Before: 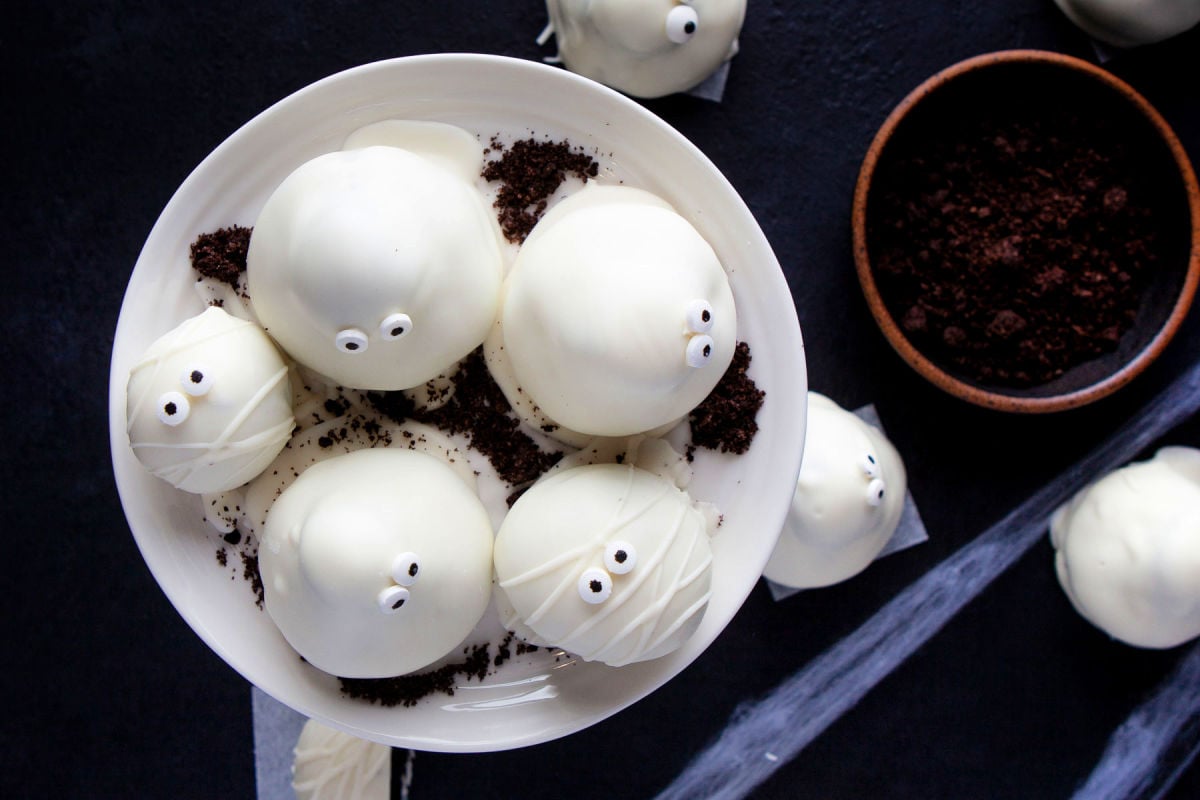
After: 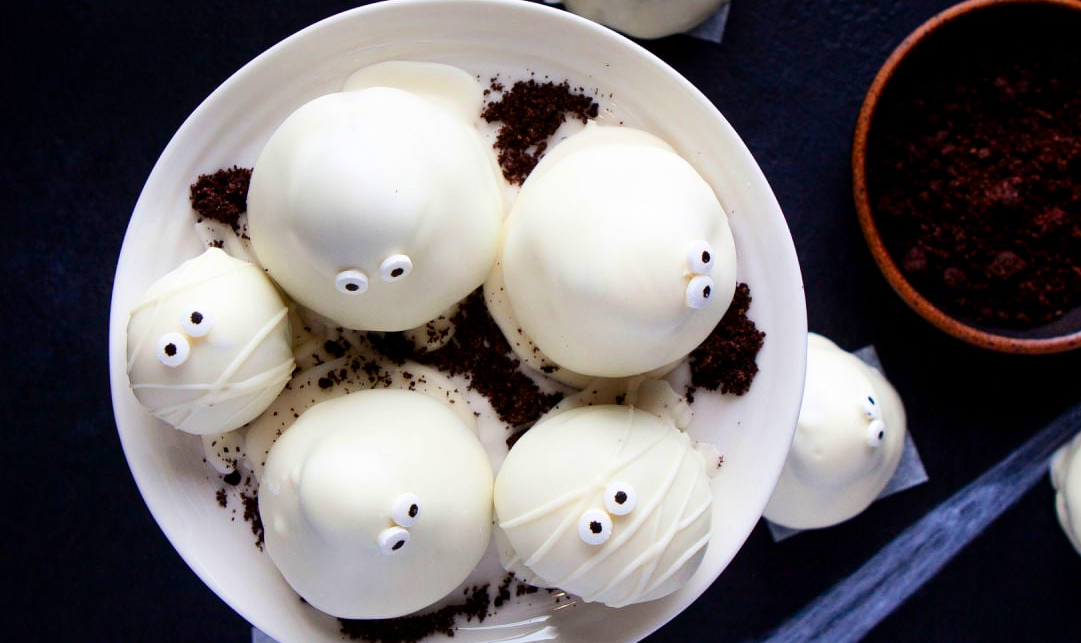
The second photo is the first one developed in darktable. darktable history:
contrast brightness saturation: contrast 0.162, saturation 0.328
crop: top 7.461%, right 9.901%, bottom 12.085%
